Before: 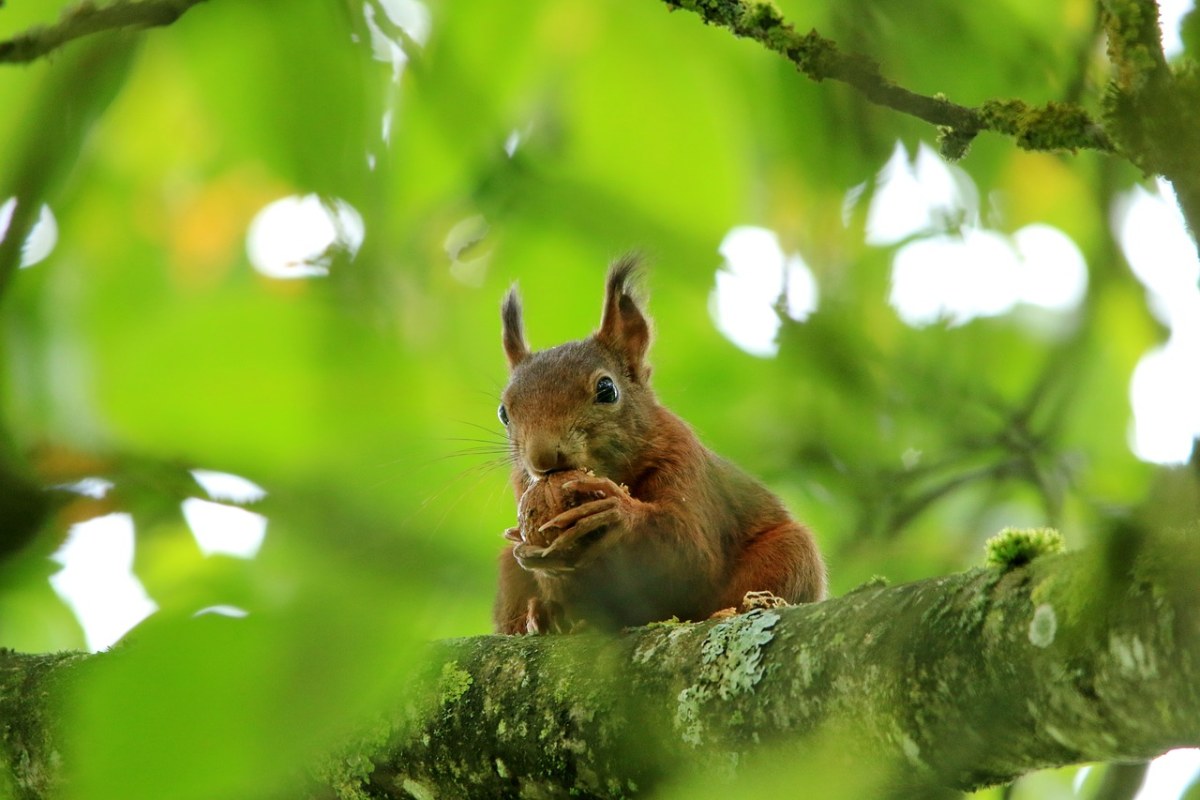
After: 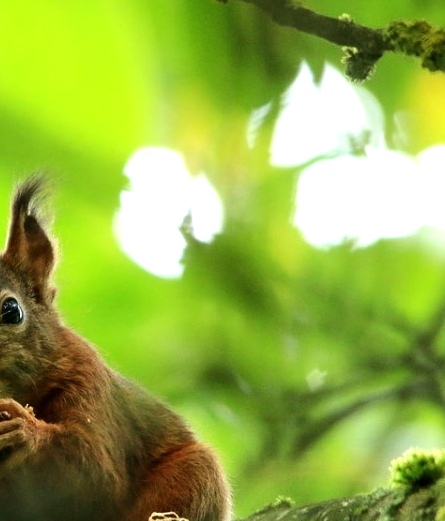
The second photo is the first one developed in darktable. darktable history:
tone equalizer: -8 EV -0.752 EV, -7 EV -0.707 EV, -6 EV -0.62 EV, -5 EV -0.381 EV, -3 EV 0.4 EV, -2 EV 0.6 EV, -1 EV 0.699 EV, +0 EV 0.756 EV, edges refinement/feathering 500, mask exposure compensation -1.57 EV, preserve details no
crop and rotate: left 49.586%, top 10.122%, right 13.264%, bottom 24.708%
